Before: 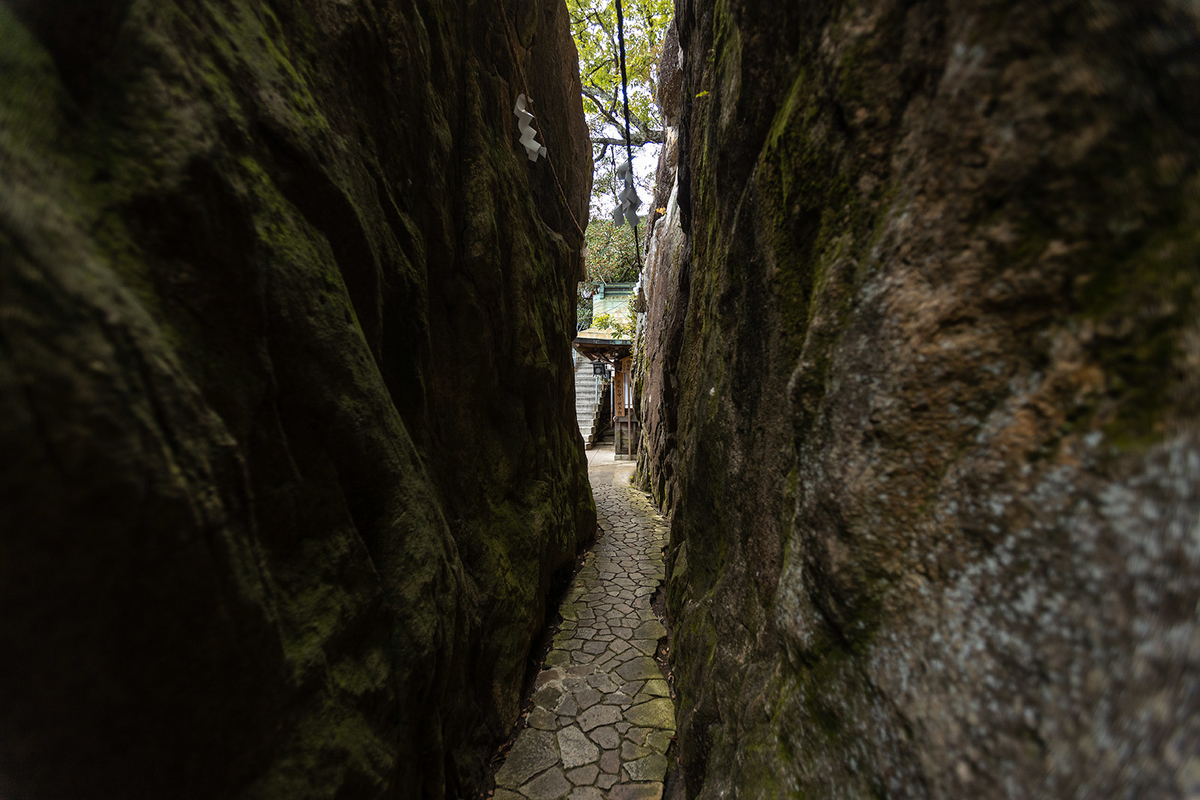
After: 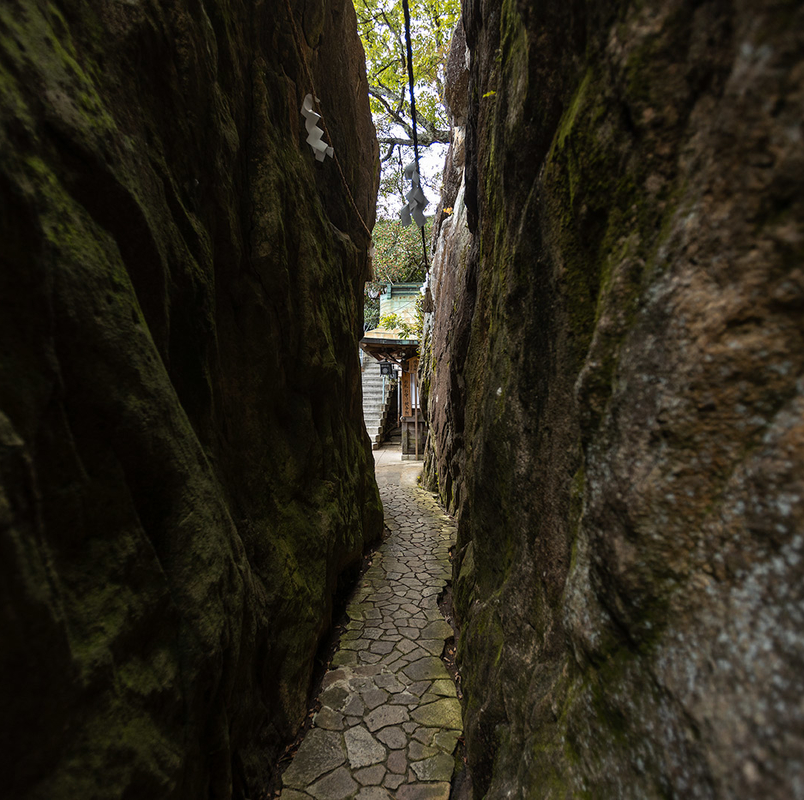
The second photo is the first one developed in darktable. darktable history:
crop and rotate: left 17.83%, right 15.16%
